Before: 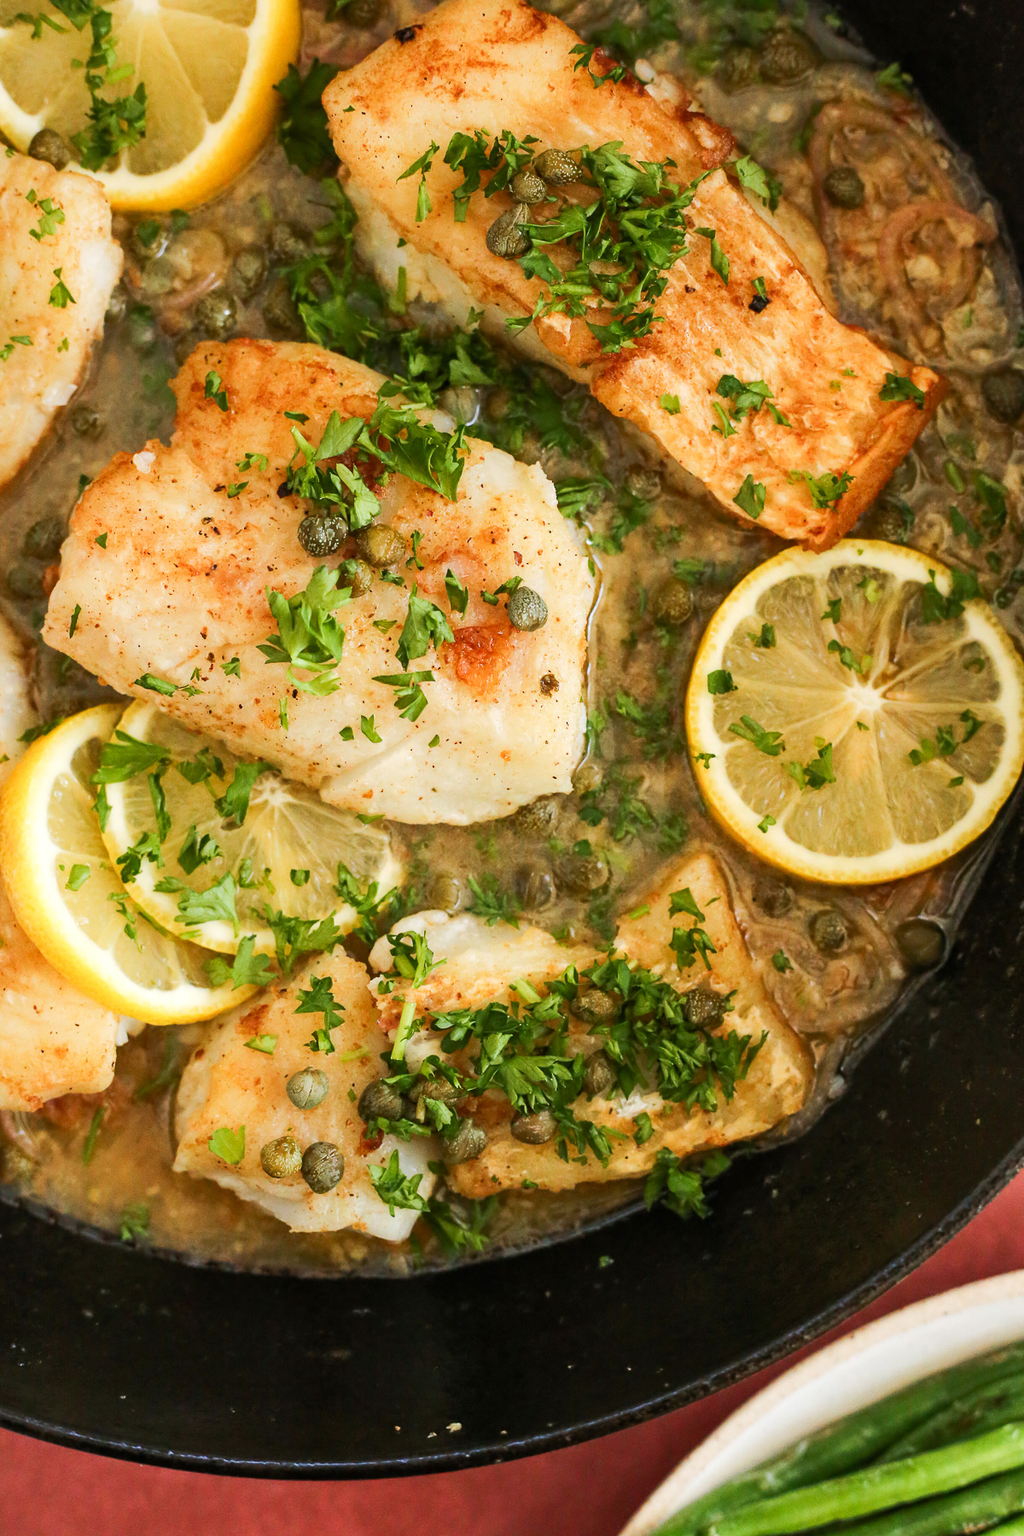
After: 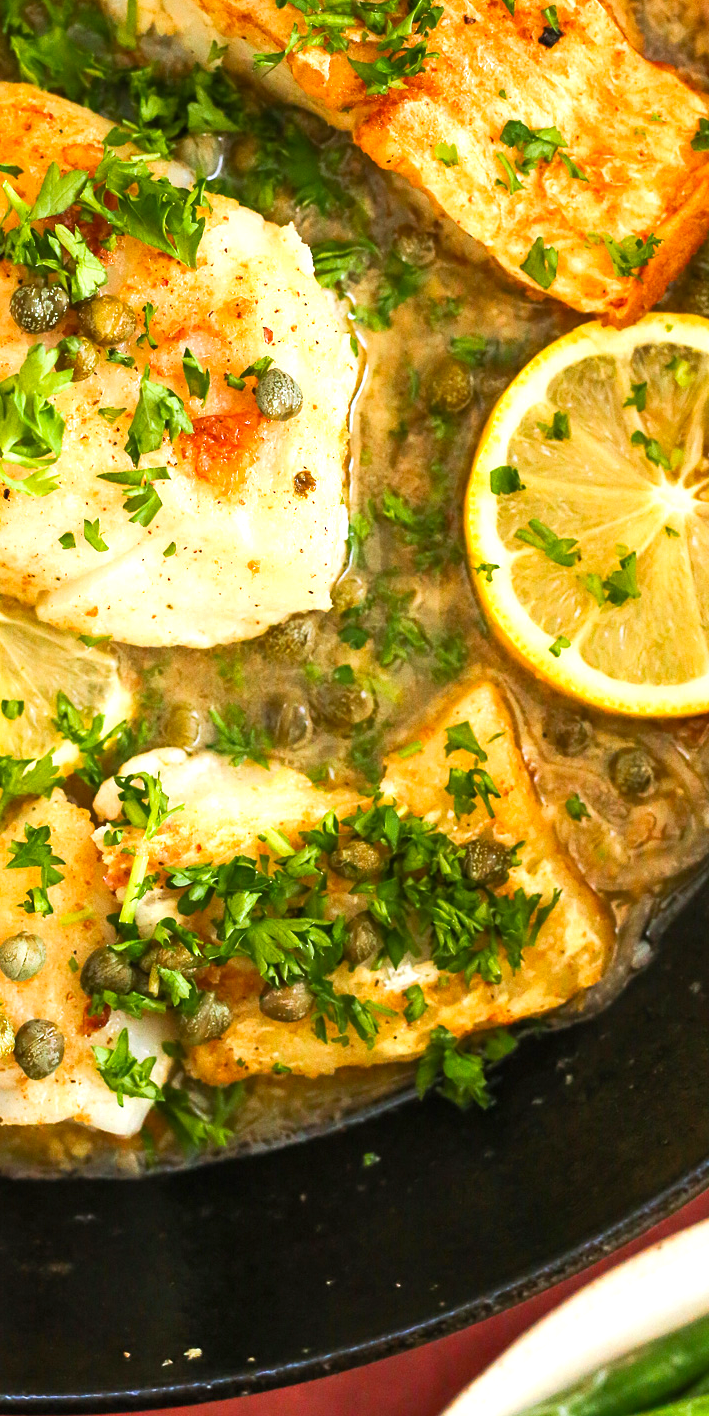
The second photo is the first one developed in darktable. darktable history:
crop and rotate: left 28.256%, top 17.734%, right 12.656%, bottom 3.573%
color balance: output saturation 110%
exposure: black level correction 0, exposure 0.6 EV, compensate highlight preservation false
